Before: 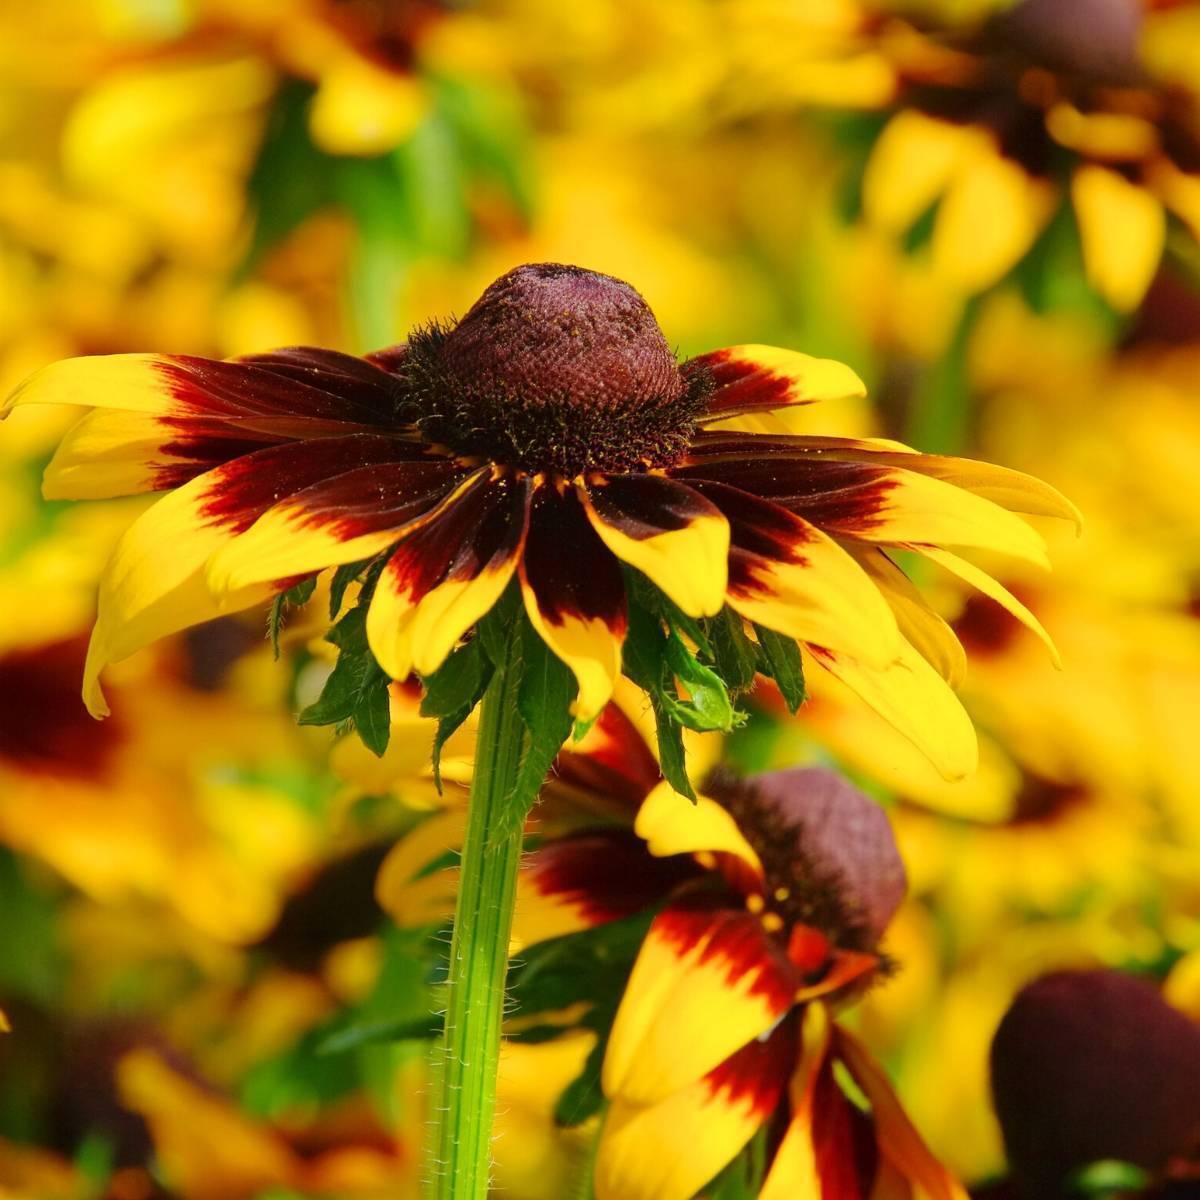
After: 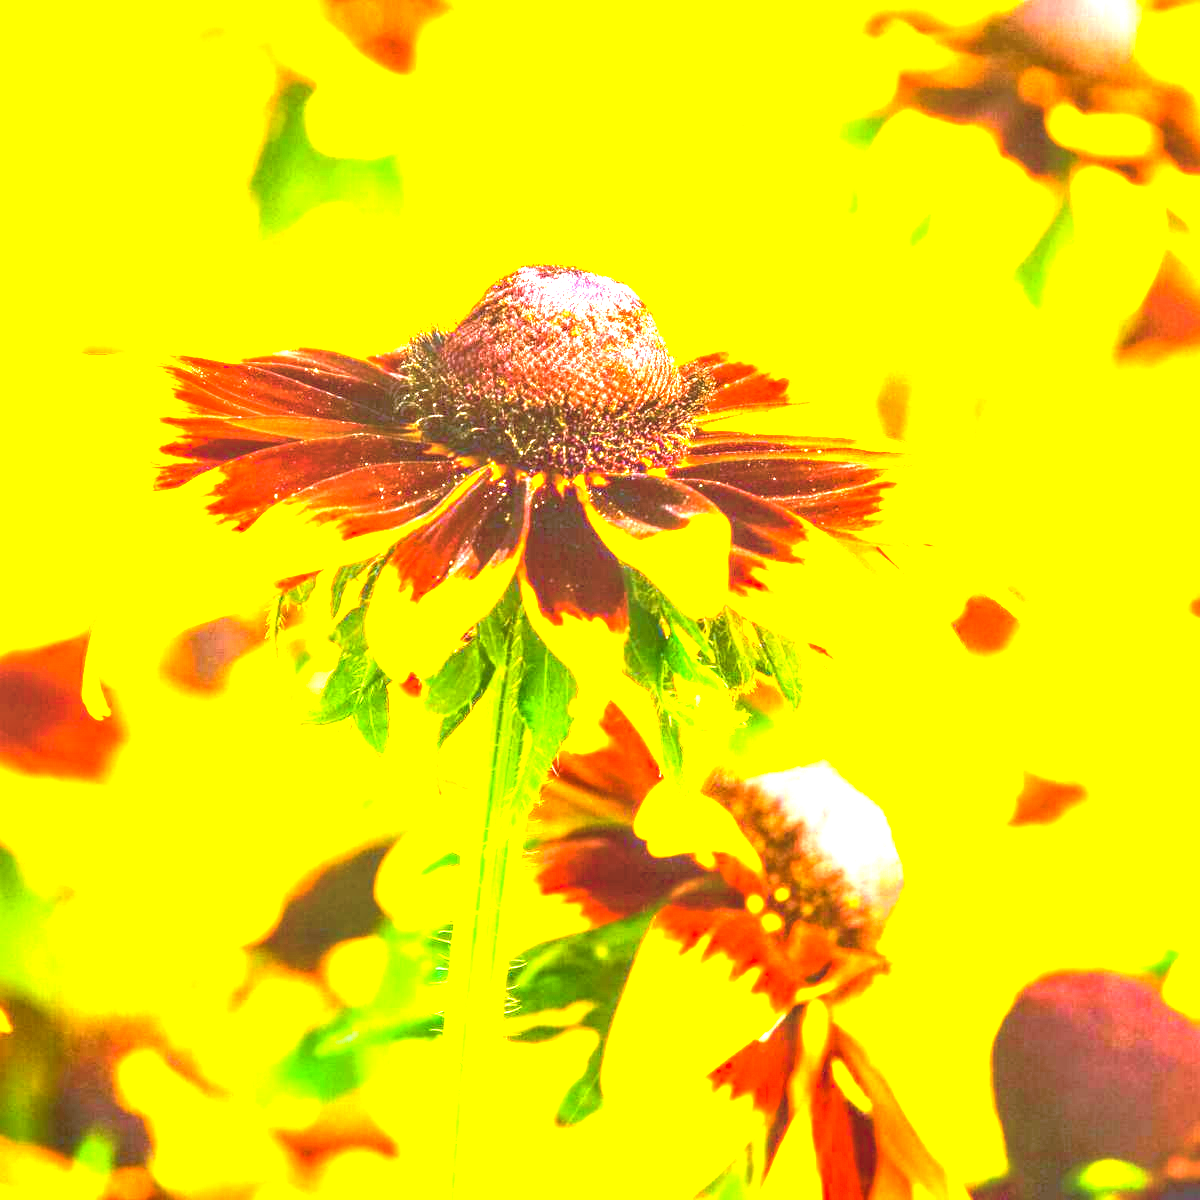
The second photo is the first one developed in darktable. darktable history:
tone equalizer: -8 EV -0.001 EV, -7 EV 0.001 EV, -6 EV -0.002 EV, -5 EV -0.003 EV, -4 EV -0.062 EV, -3 EV -0.222 EV, -2 EV -0.267 EV, -1 EV 0.105 EV, +0 EV 0.303 EV
color balance rgb: perceptual saturation grading › global saturation 30%, global vibrance 20%
local contrast: on, module defaults
exposure: exposure 3 EV, compensate highlight preservation false
